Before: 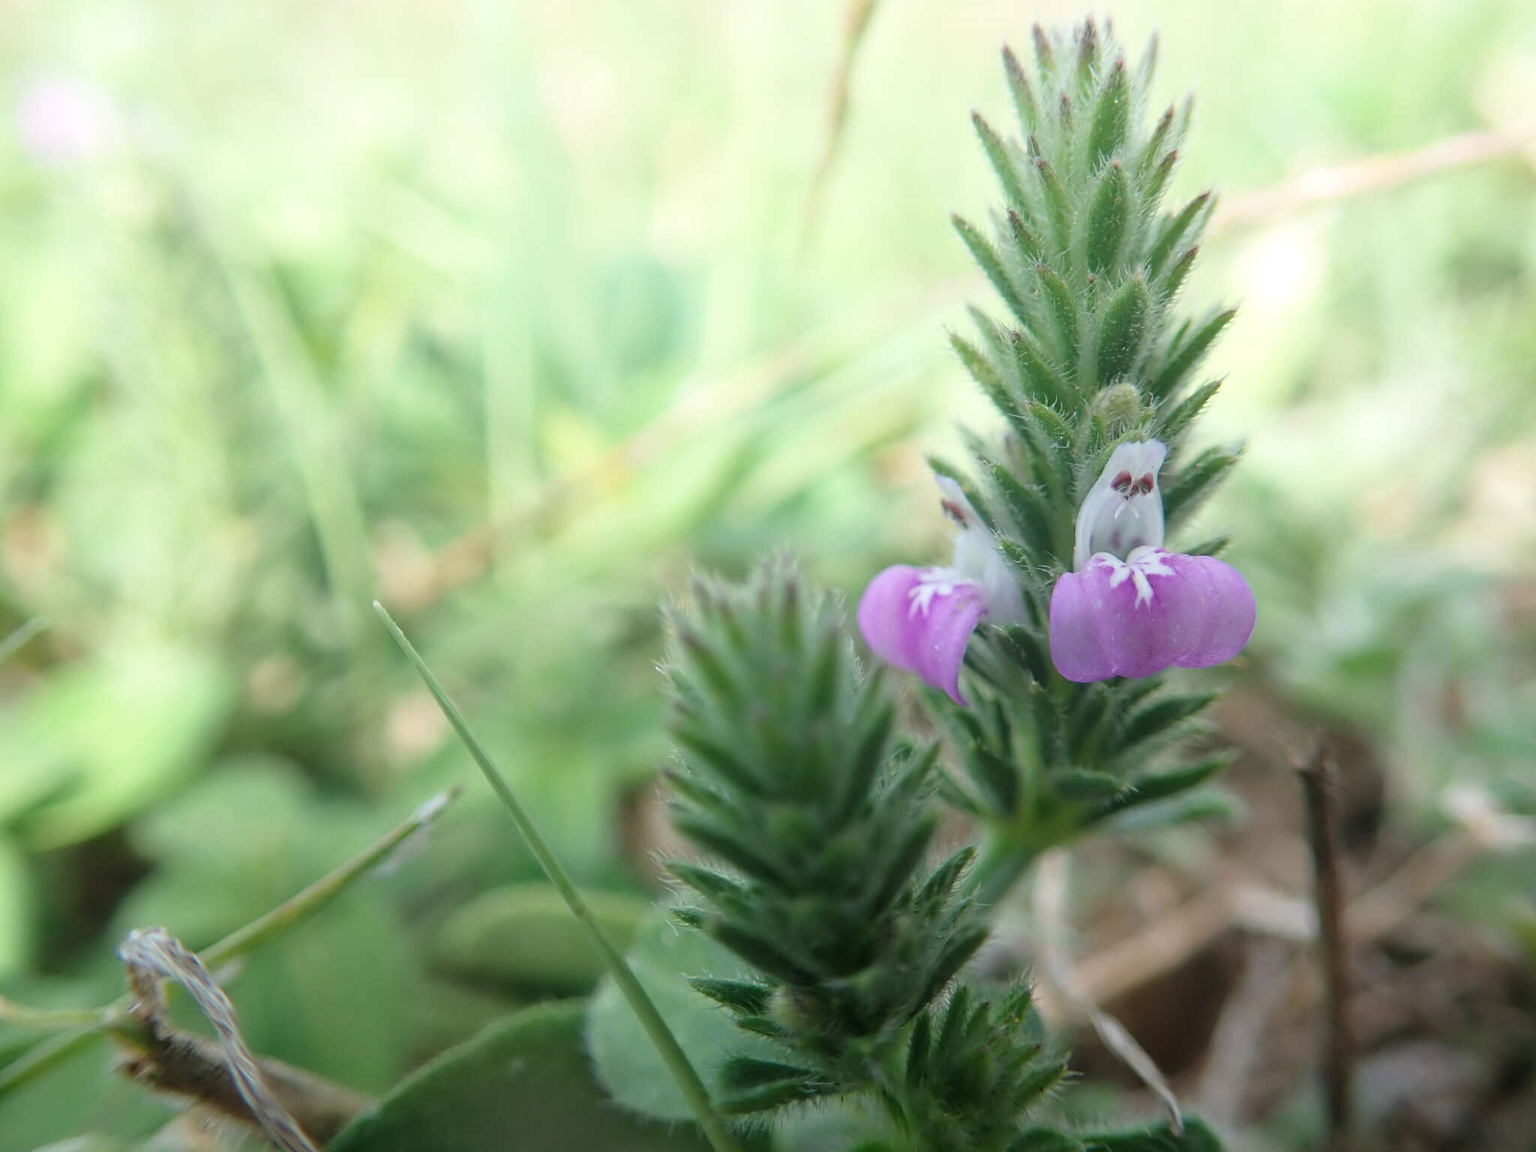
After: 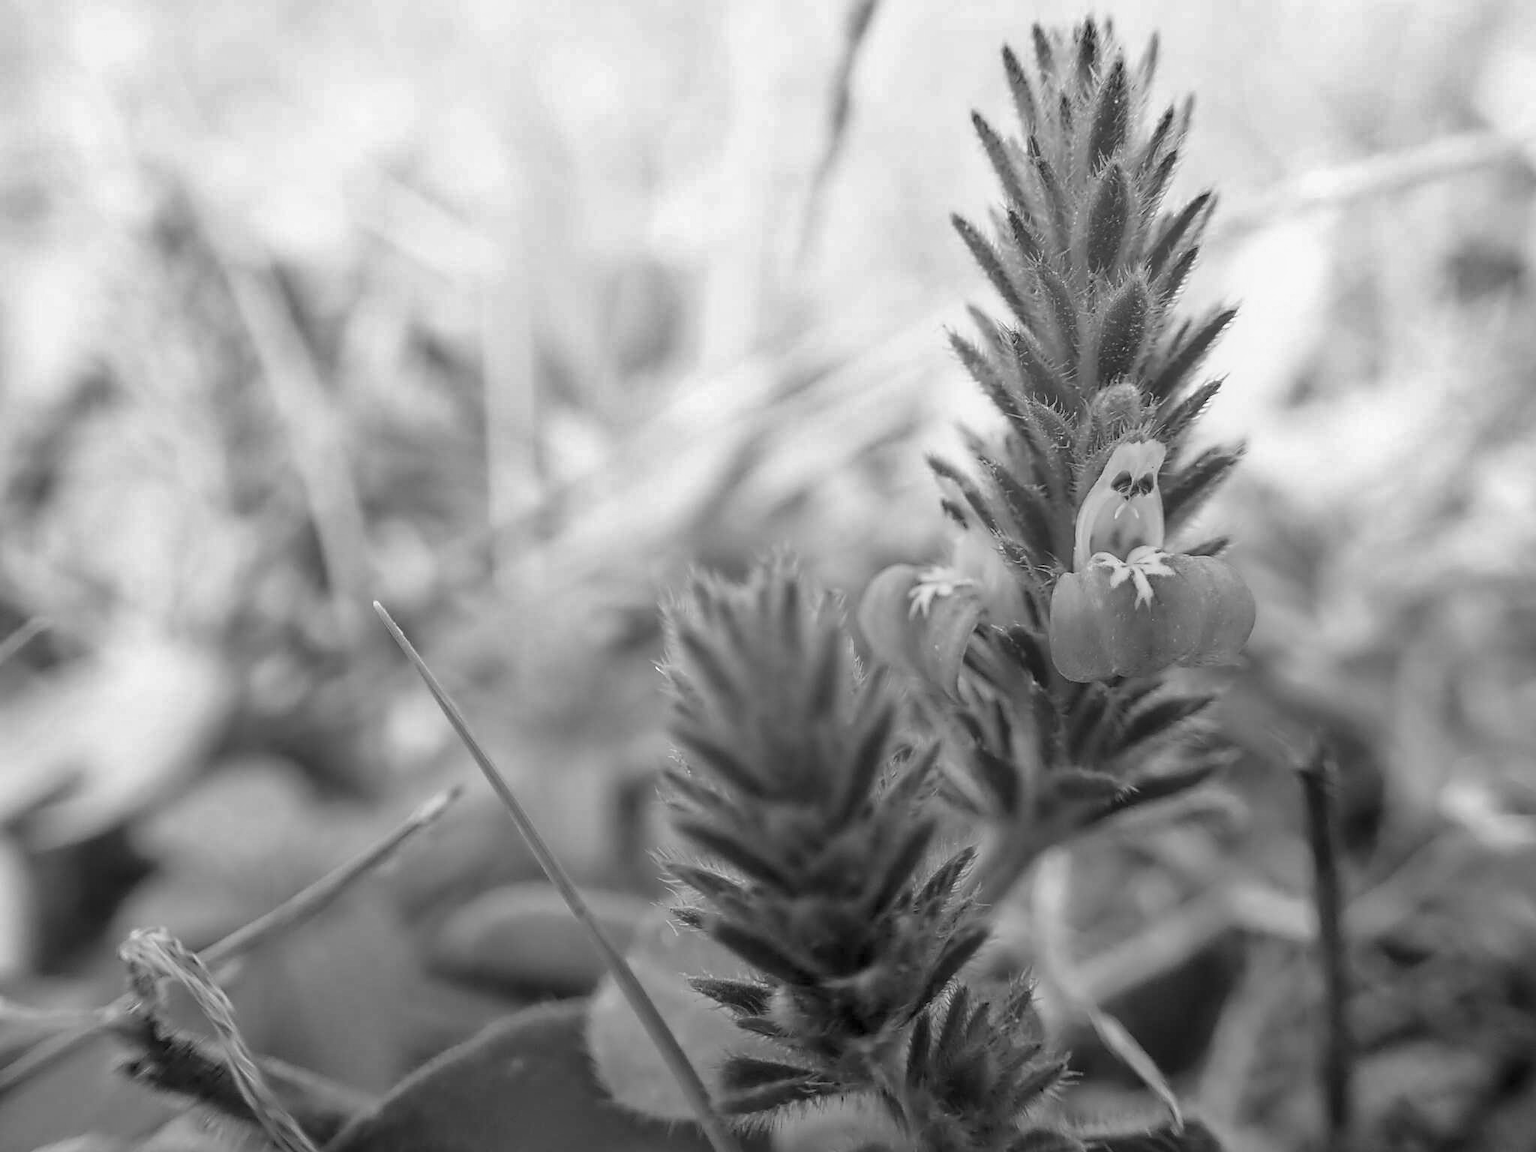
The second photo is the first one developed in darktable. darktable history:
local contrast: on, module defaults
sharpen: radius 1.864, amount 0.398, threshold 1.271
monochrome: a 30.25, b 92.03
shadows and highlights: low approximation 0.01, soften with gaussian
